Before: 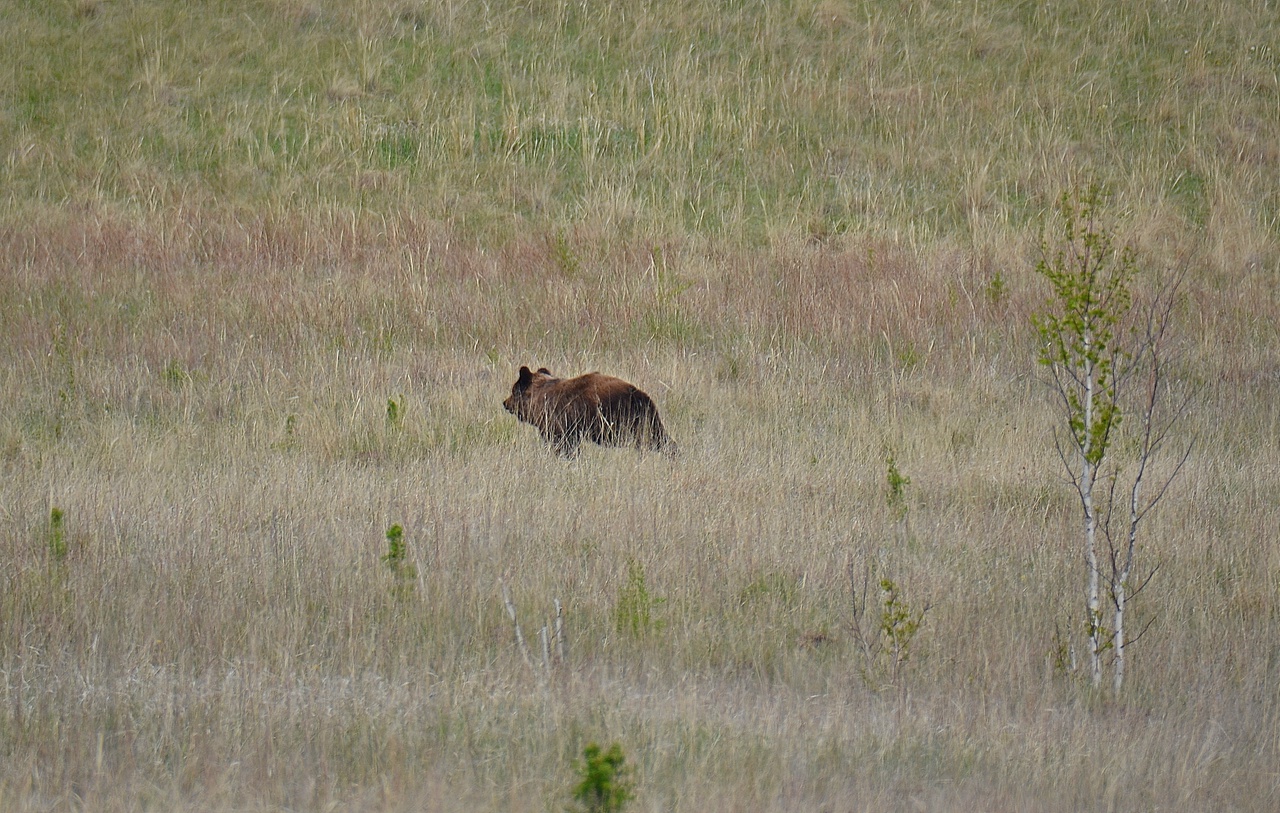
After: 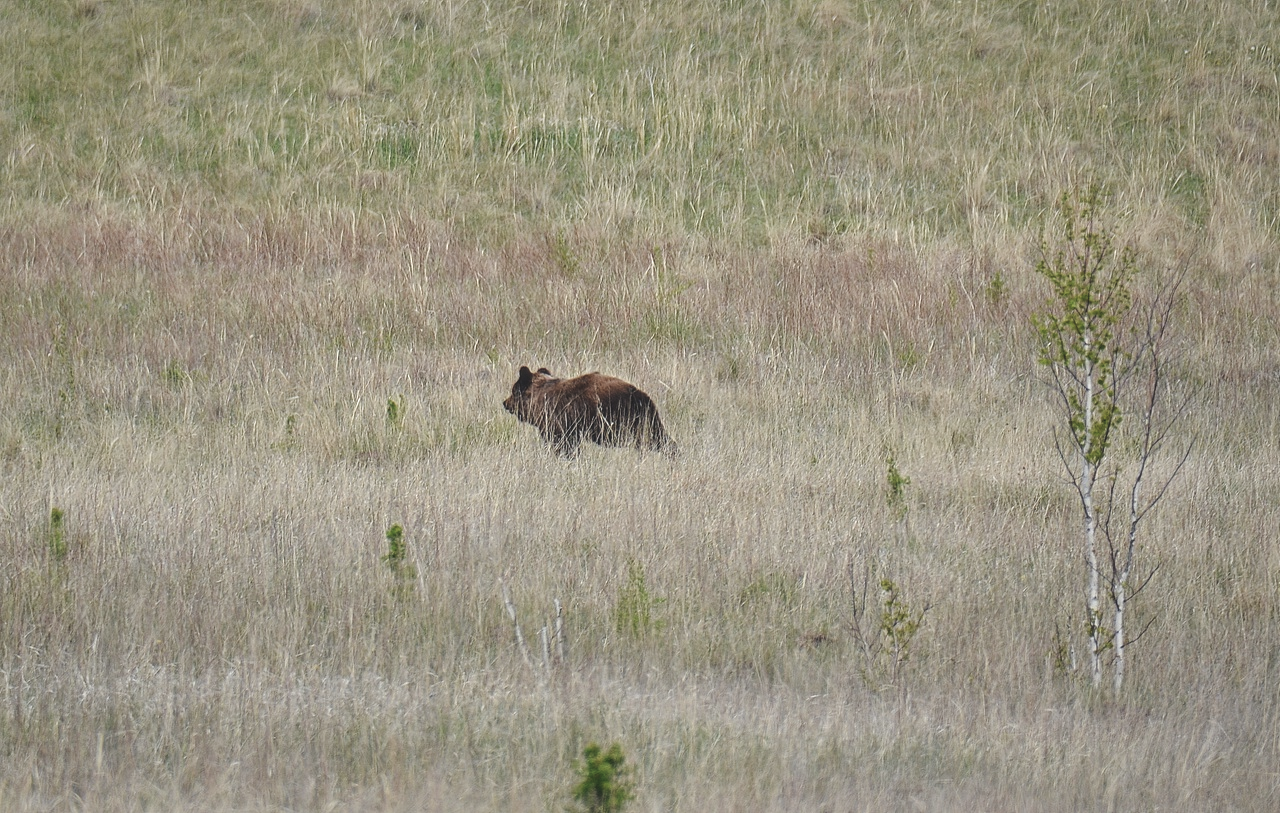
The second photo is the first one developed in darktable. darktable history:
base curve: curves: ch0 [(0, 0) (0.235, 0.266) (0.503, 0.496) (0.786, 0.72) (1, 1)], preserve colors none
local contrast: detail 160%
exposure: black level correction -0.04, exposure 0.061 EV, compensate highlight preservation false
